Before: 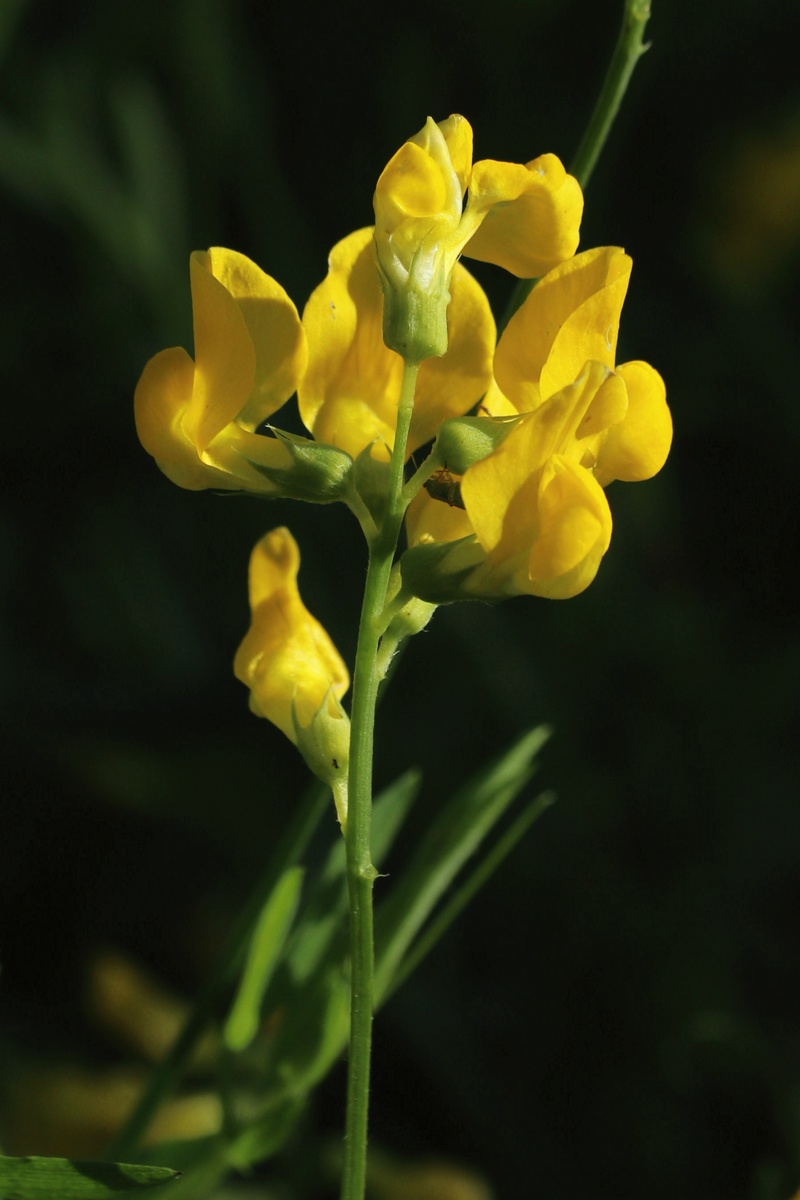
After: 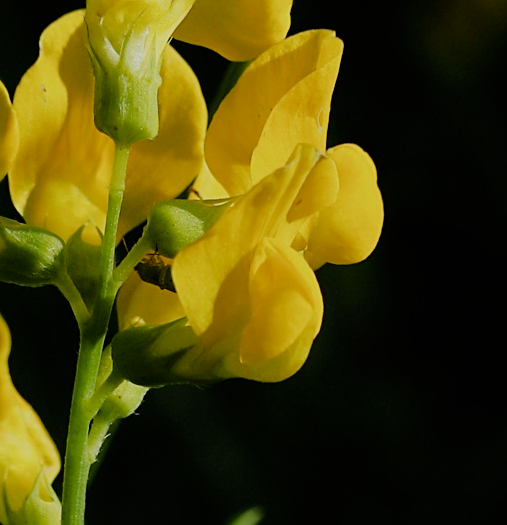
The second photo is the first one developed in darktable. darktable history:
color balance rgb: perceptual saturation grading › global saturation 35.045%, perceptual saturation grading › highlights -29.987%, perceptual saturation grading › shadows 35.815%, global vibrance -24.869%
sharpen: on, module defaults
filmic rgb: black relative exposure -7.21 EV, white relative exposure 5.34 EV, hardness 3.02
crop: left 36.176%, top 18.104%, right 0.411%, bottom 38.105%
